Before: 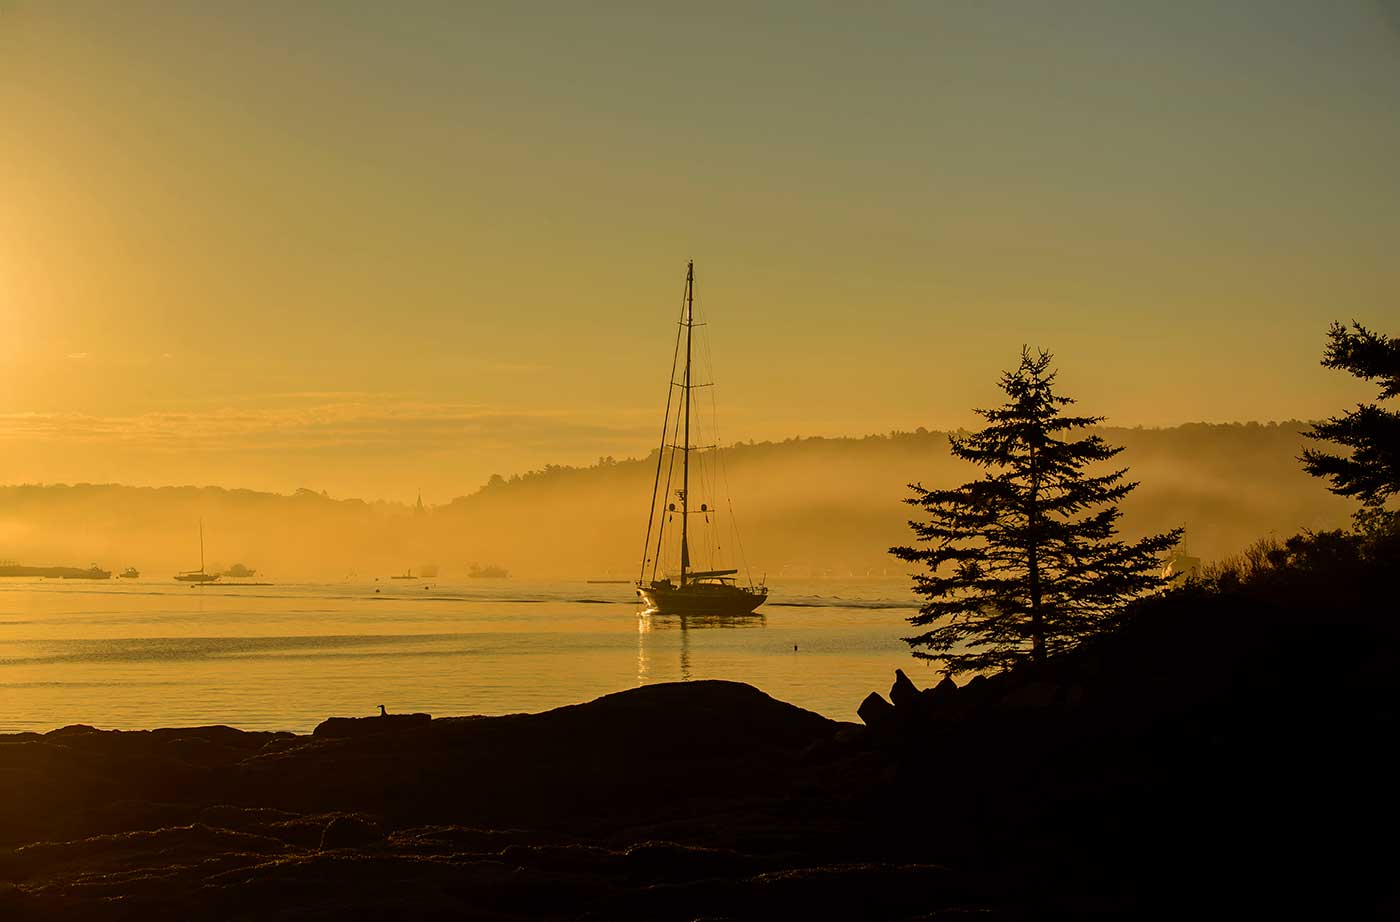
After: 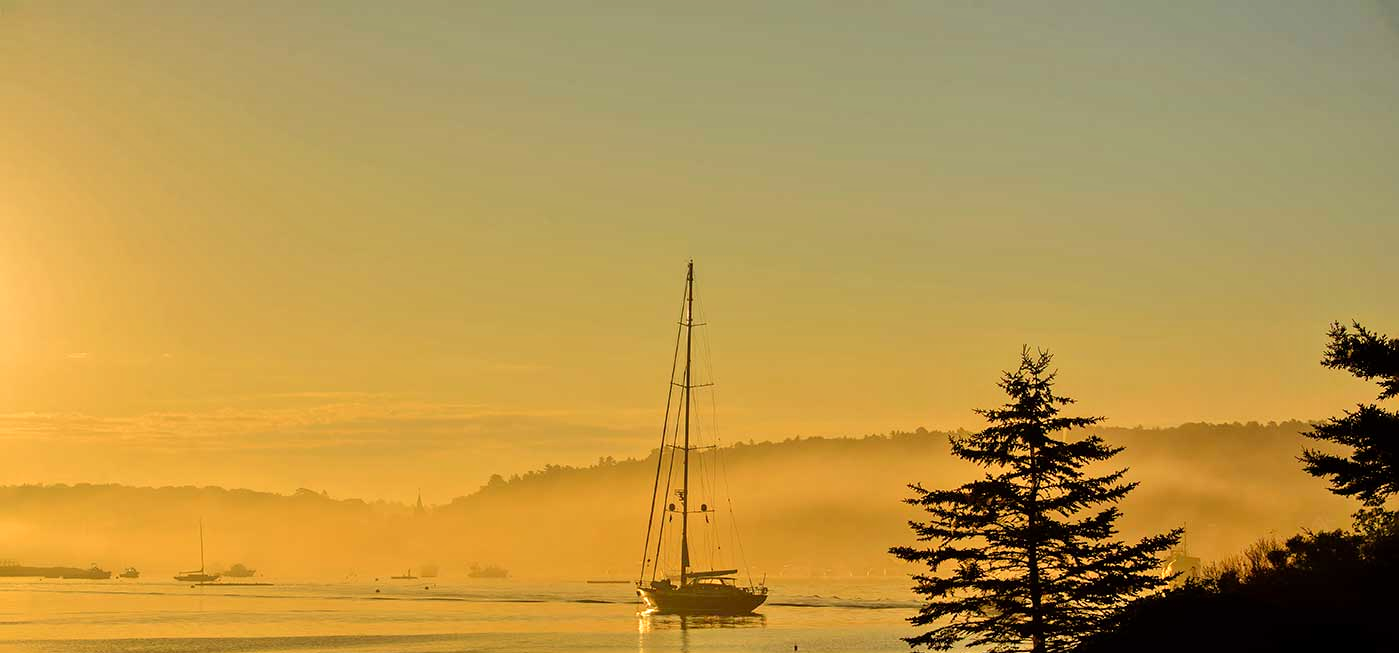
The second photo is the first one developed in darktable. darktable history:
crop: right 0.001%, bottom 29.093%
exposure: compensate highlight preservation false
tone equalizer: -7 EV 0.164 EV, -6 EV 0.564 EV, -5 EV 1.18 EV, -4 EV 1.3 EV, -3 EV 1.13 EV, -2 EV 0.6 EV, -1 EV 0.16 EV, mask exposure compensation -0.499 EV
